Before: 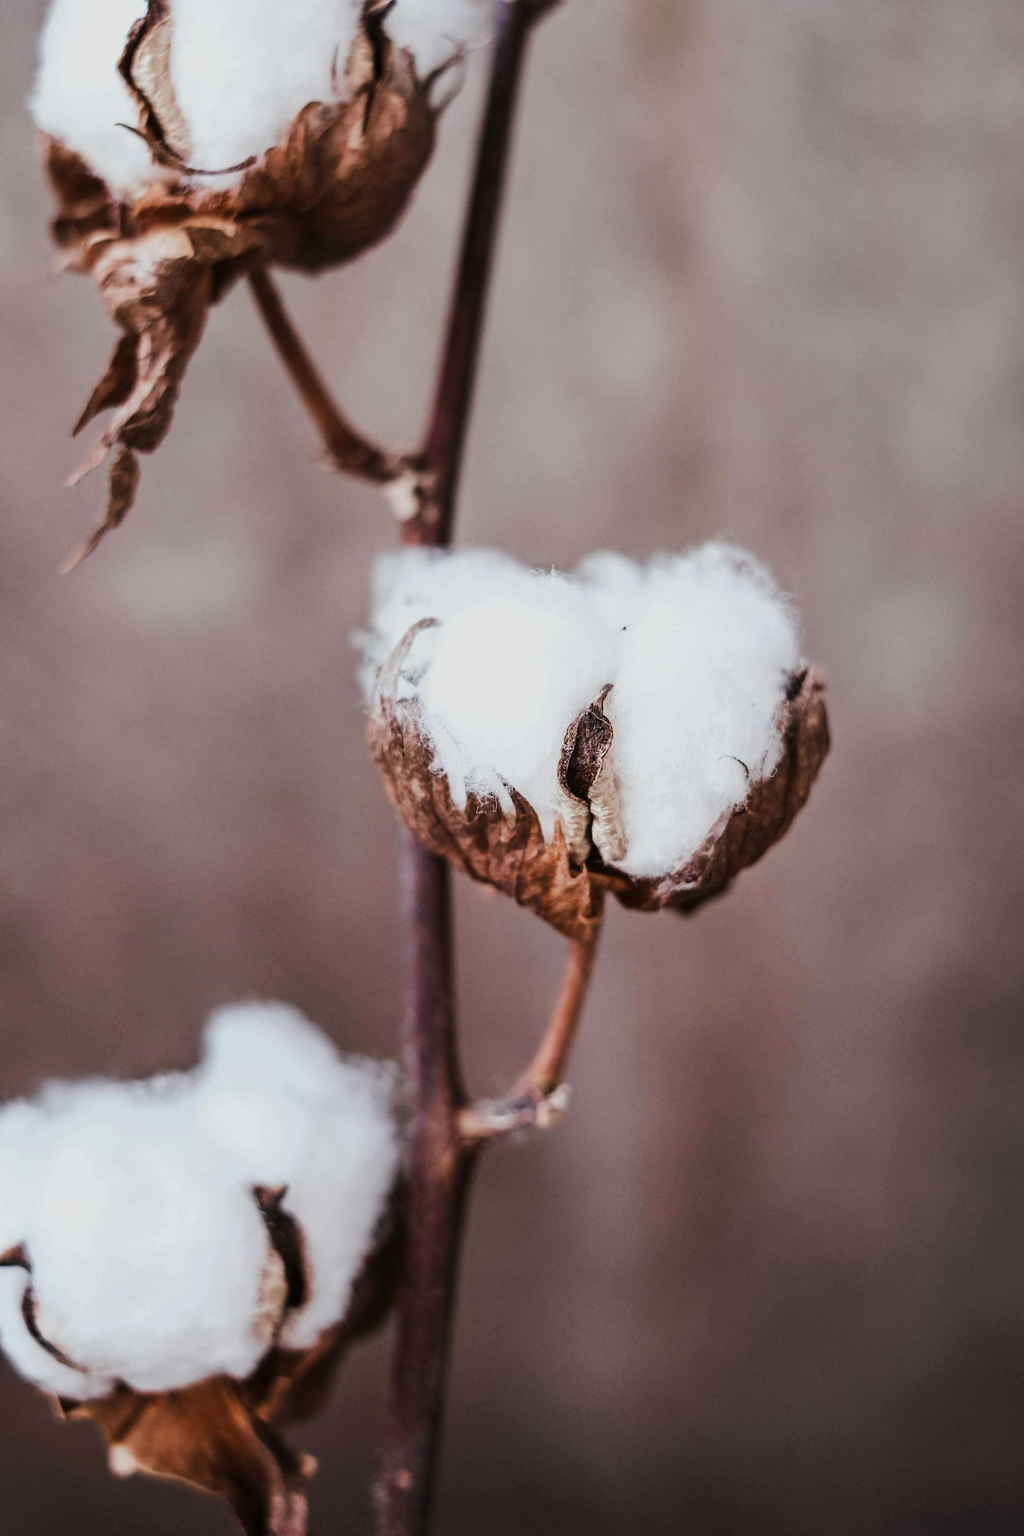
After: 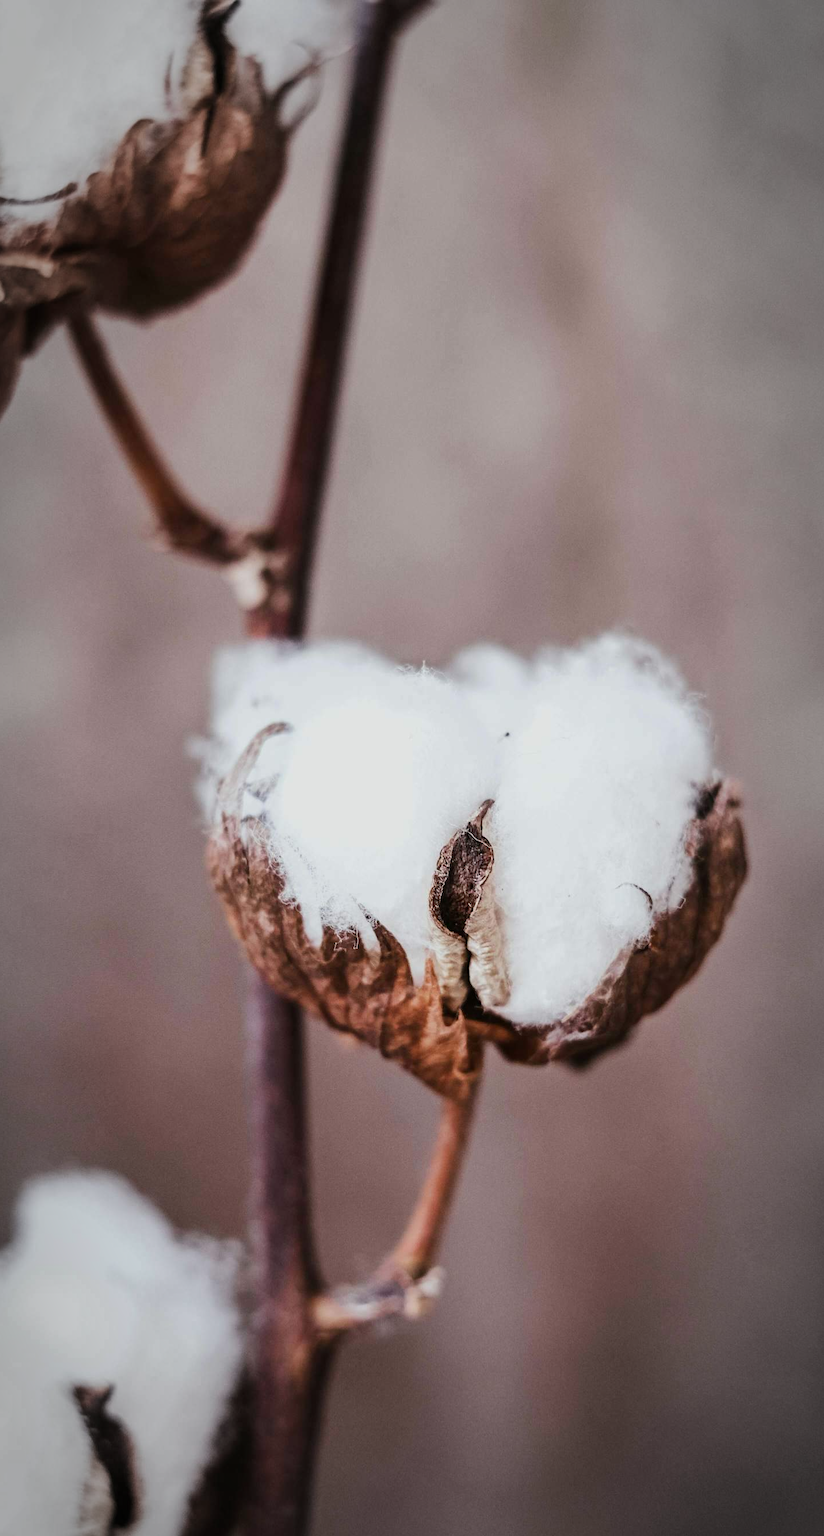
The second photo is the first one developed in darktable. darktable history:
crop: left 18.641%, right 12.393%, bottom 14.411%
vignetting: brightness -0.447, saturation -0.688, automatic ratio true
